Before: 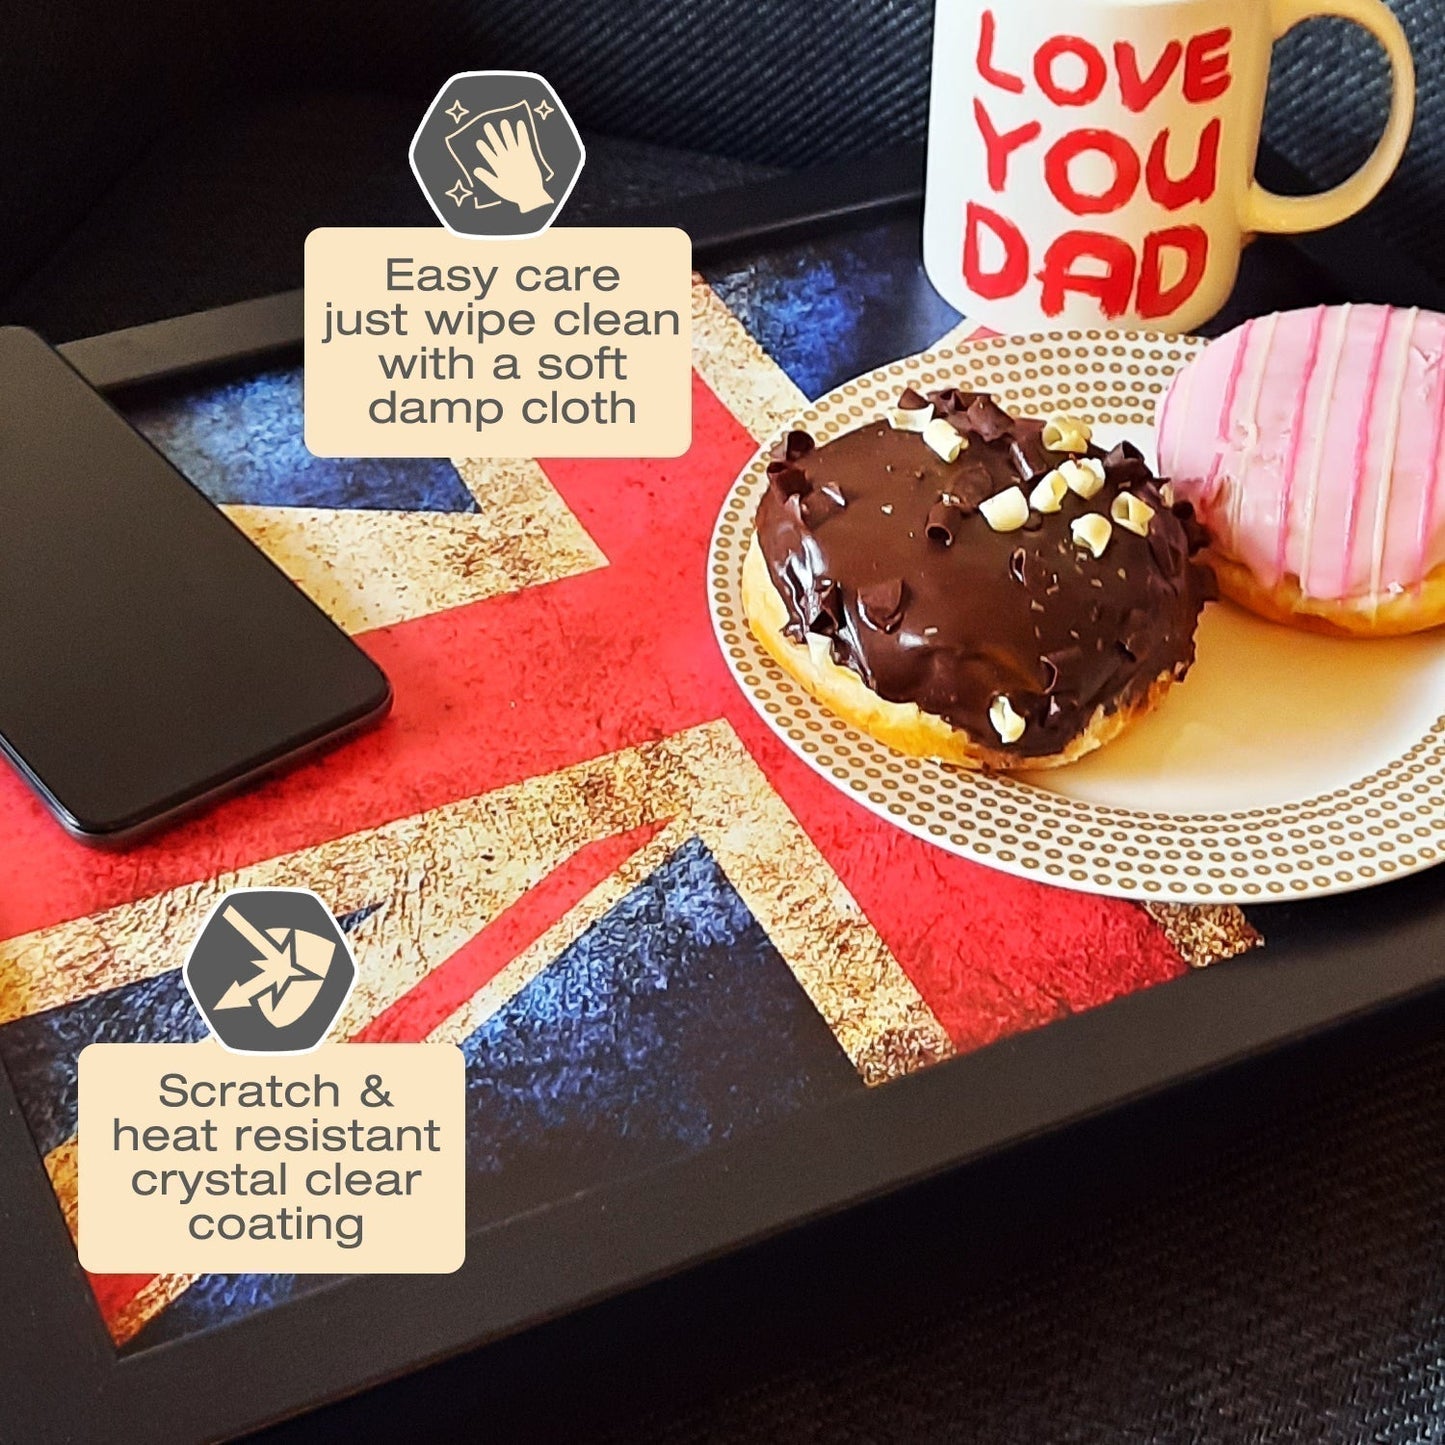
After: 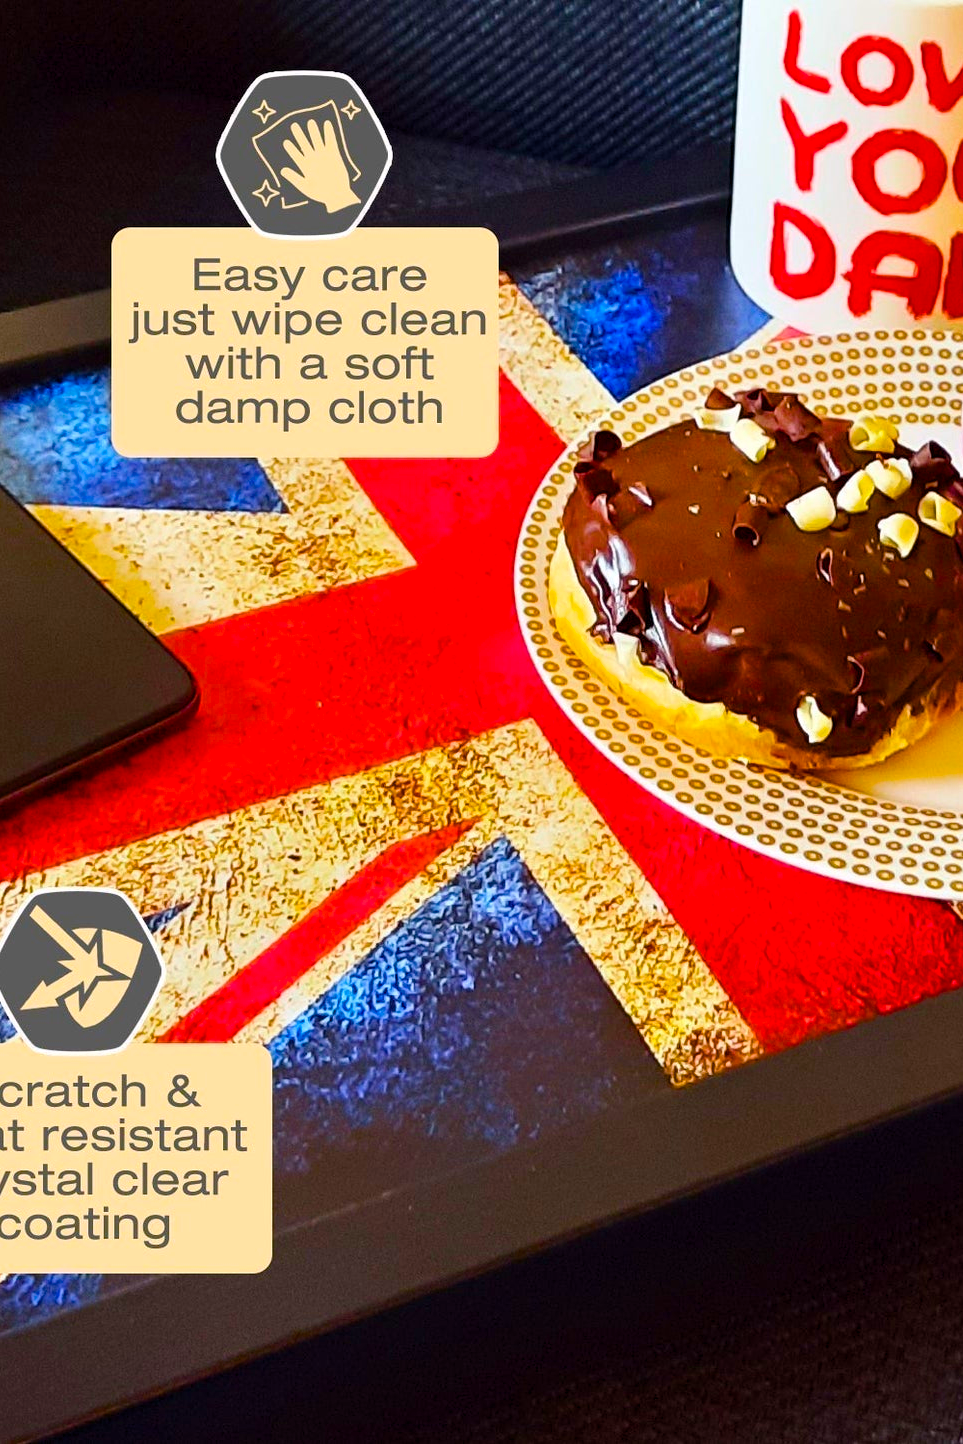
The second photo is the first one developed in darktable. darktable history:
color balance rgb: highlights gain › chroma 0.26%, highlights gain › hue 331.95°, perceptual saturation grading › global saturation 36.317%, perceptual saturation grading › shadows 34.738%, global vibrance 41.217%
crop and rotate: left 13.421%, right 19.92%
